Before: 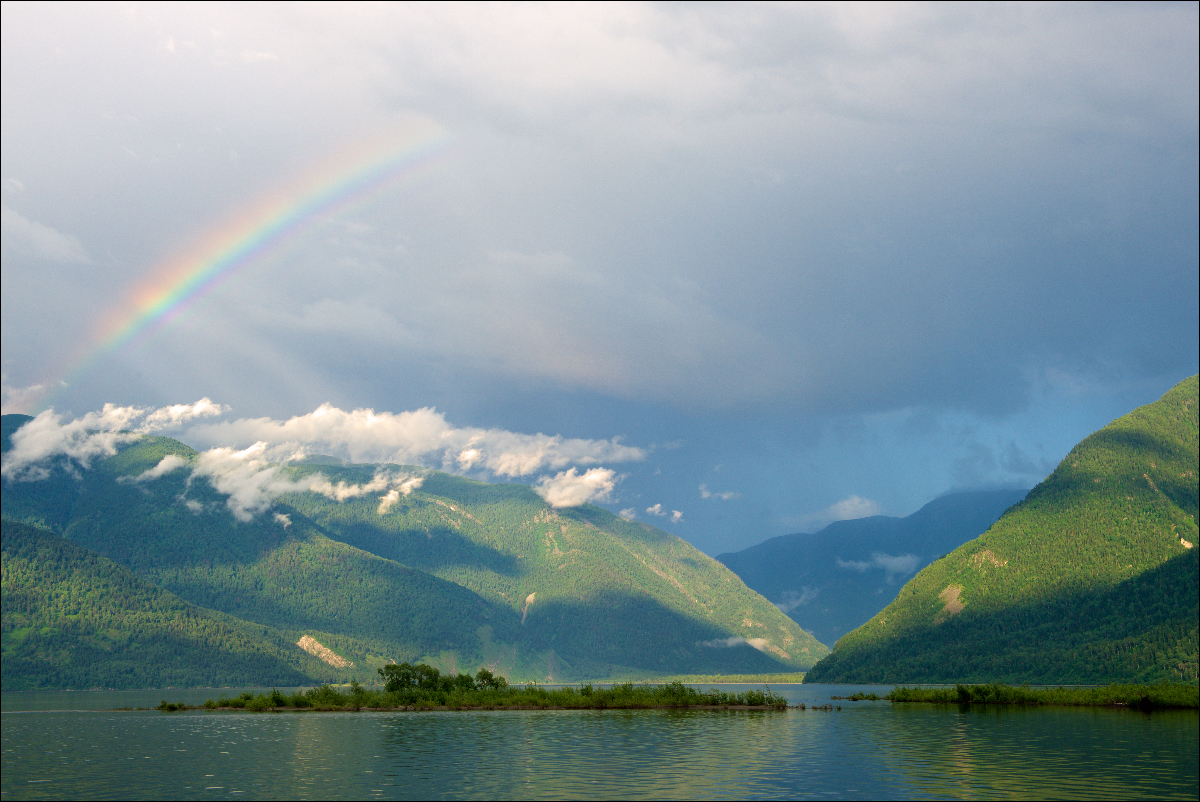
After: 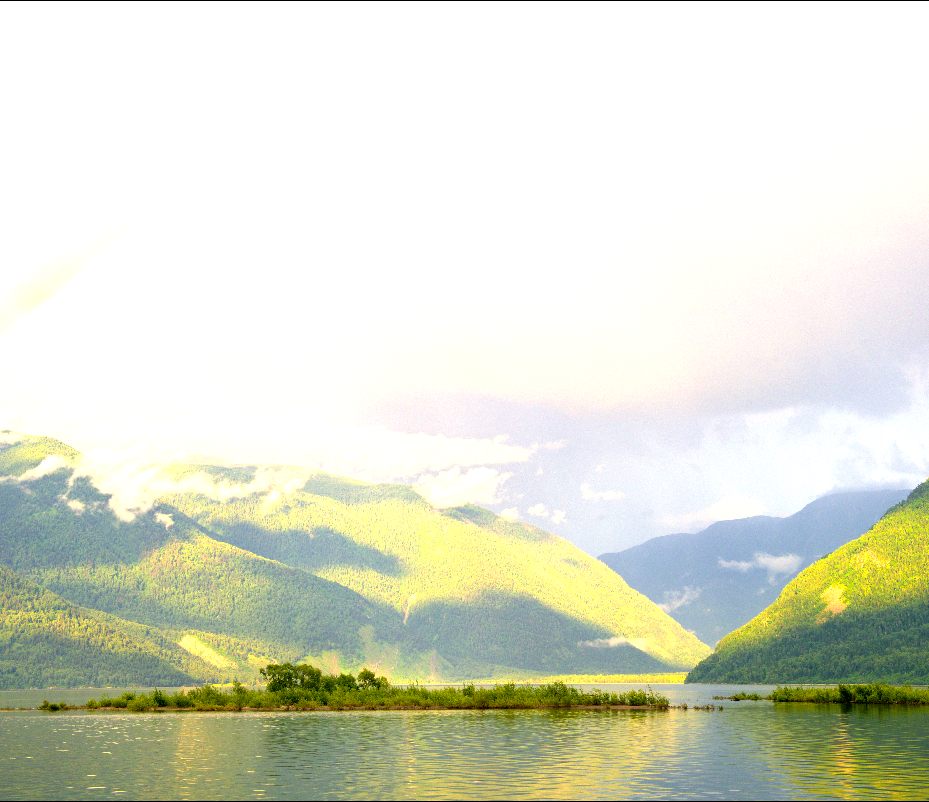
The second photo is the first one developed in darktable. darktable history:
exposure: black level correction 0.001, exposure 1.822 EV, compensate exposure bias true, compensate highlight preservation false
color correction: highlights a* 15, highlights b* 31.55
crop: left 9.88%, right 12.664%
